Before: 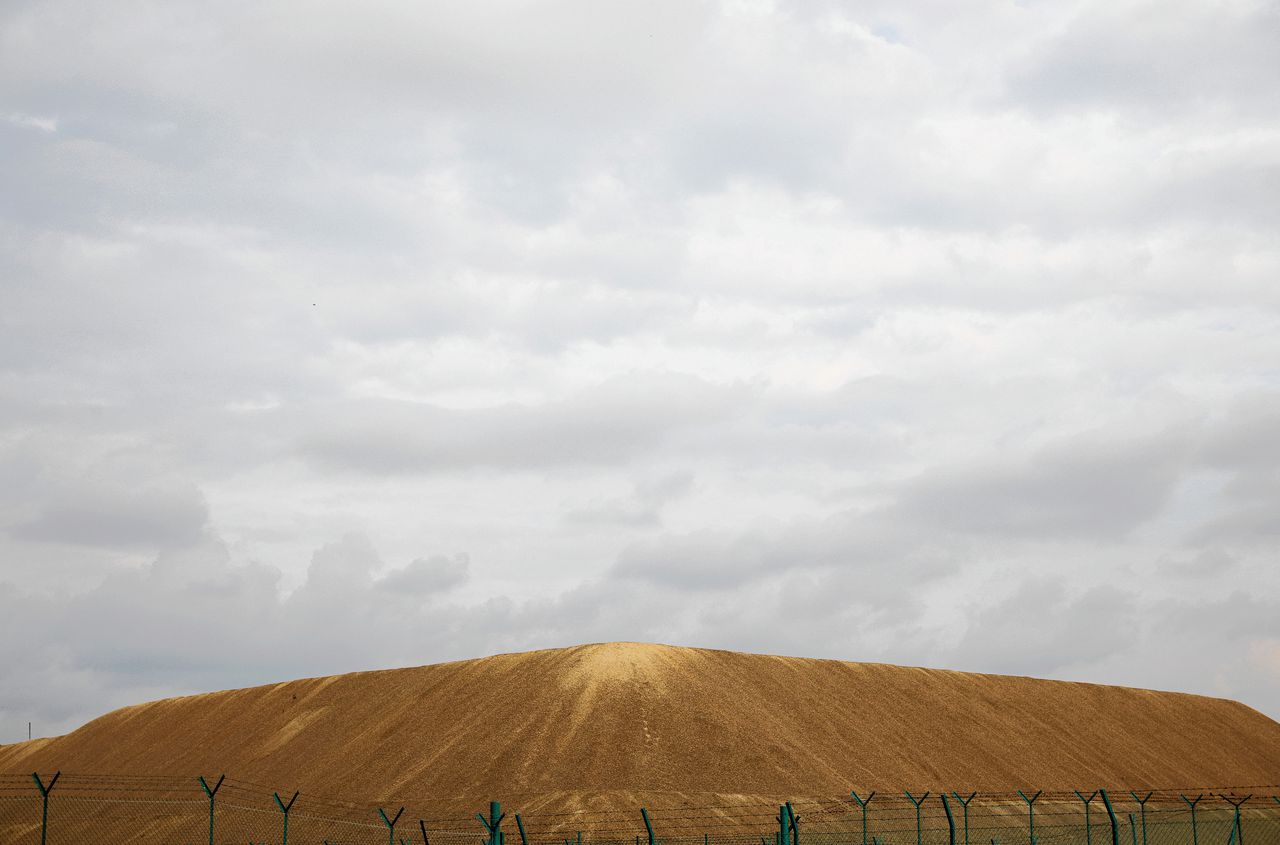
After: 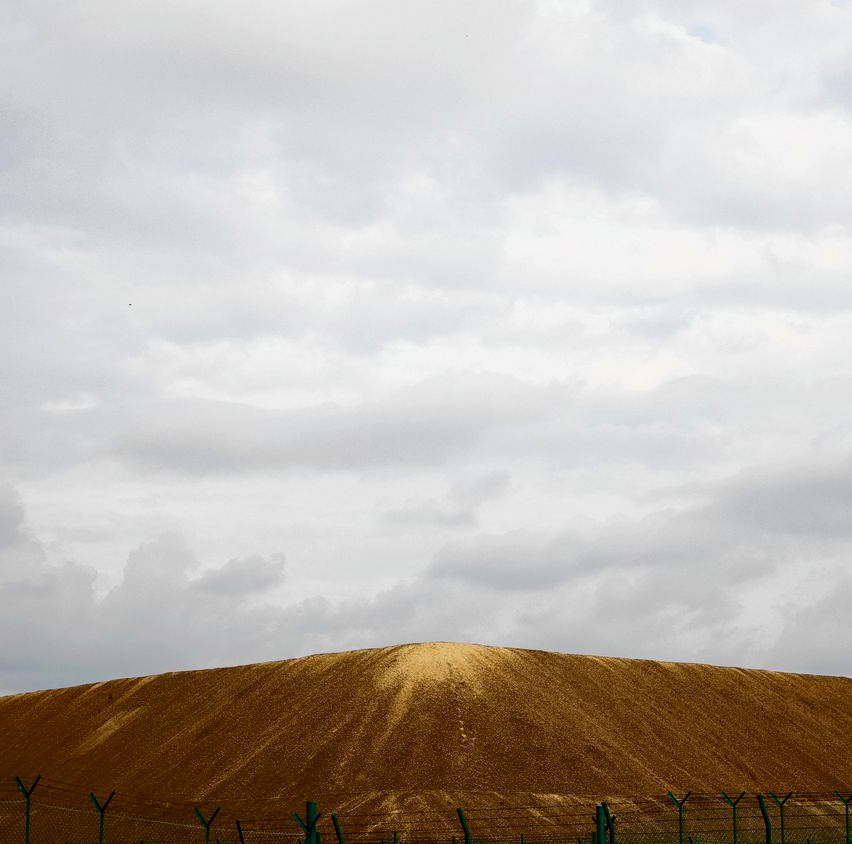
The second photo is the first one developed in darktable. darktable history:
crop and rotate: left 14.407%, right 18.955%
contrast brightness saturation: contrast 0.192, brightness -0.223, saturation 0.112
